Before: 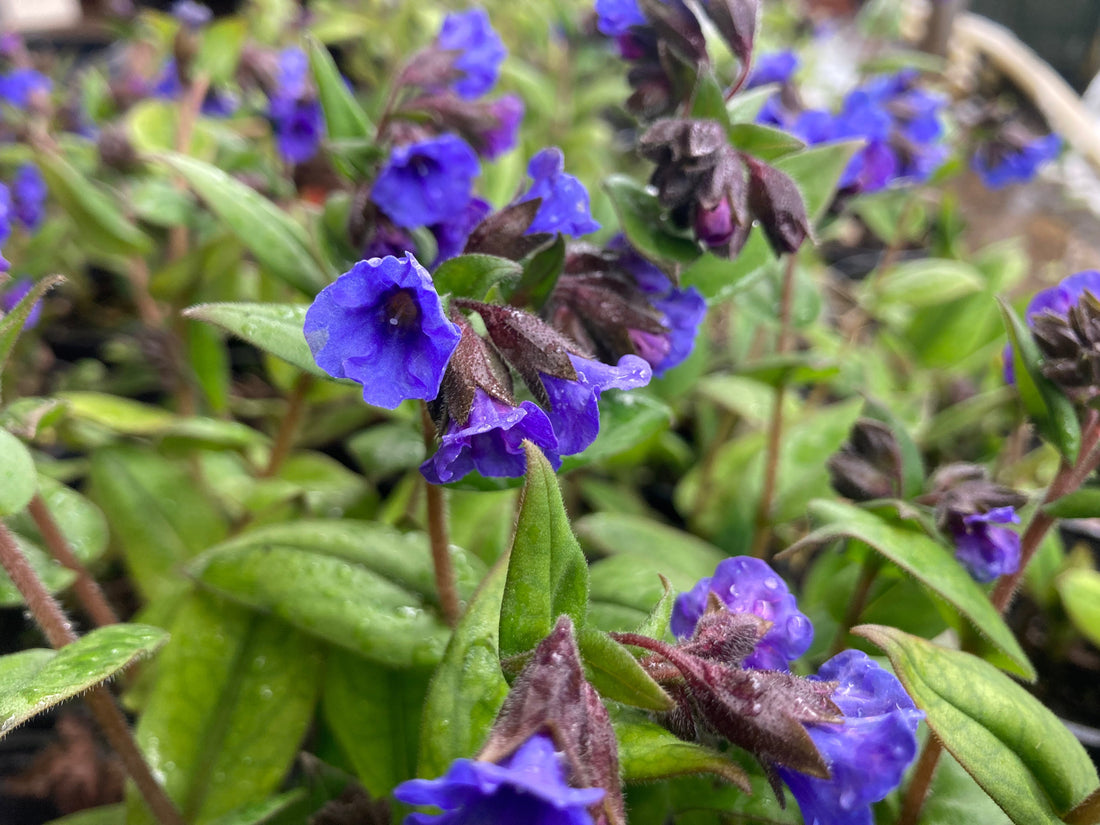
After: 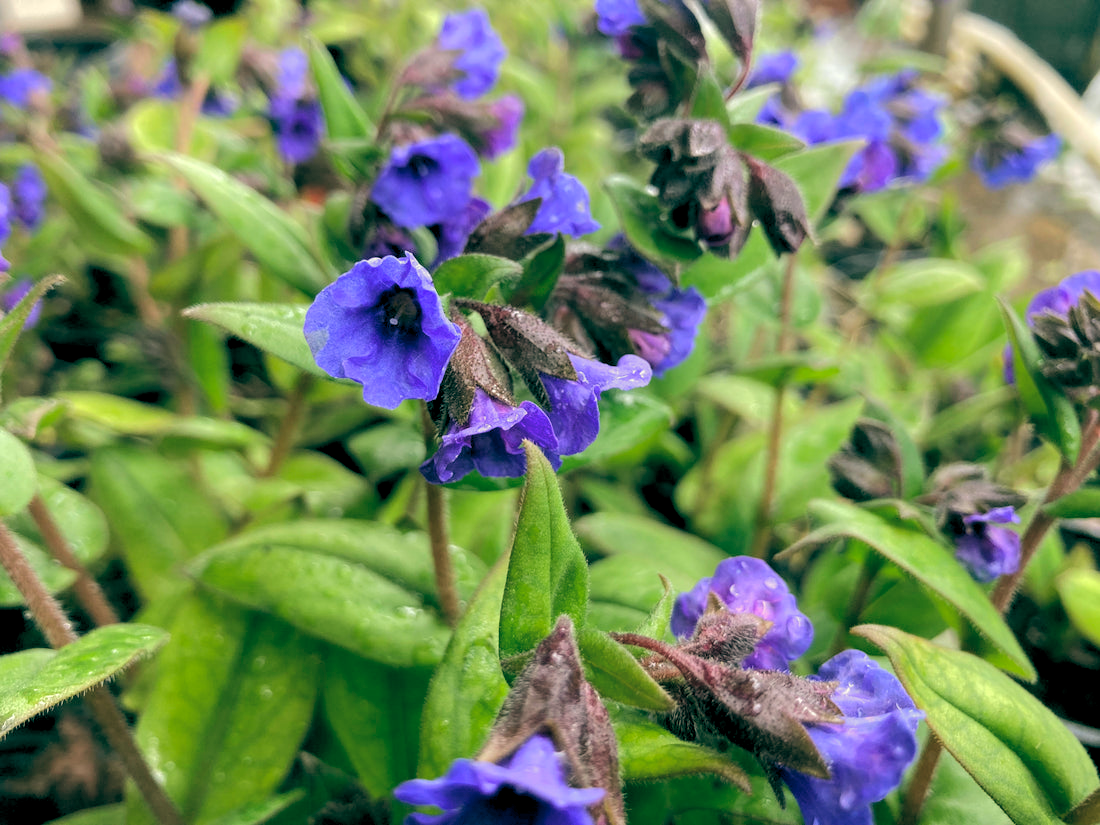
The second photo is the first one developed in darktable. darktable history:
color balance: lift [1.005, 0.99, 1.007, 1.01], gamma [1, 1.034, 1.032, 0.966], gain [0.873, 1.055, 1.067, 0.933]
base curve: curves: ch0 [(0, 0) (0.262, 0.32) (0.722, 0.705) (1, 1)]
rgb levels: levels [[0.01, 0.419, 0.839], [0, 0.5, 1], [0, 0.5, 1]]
